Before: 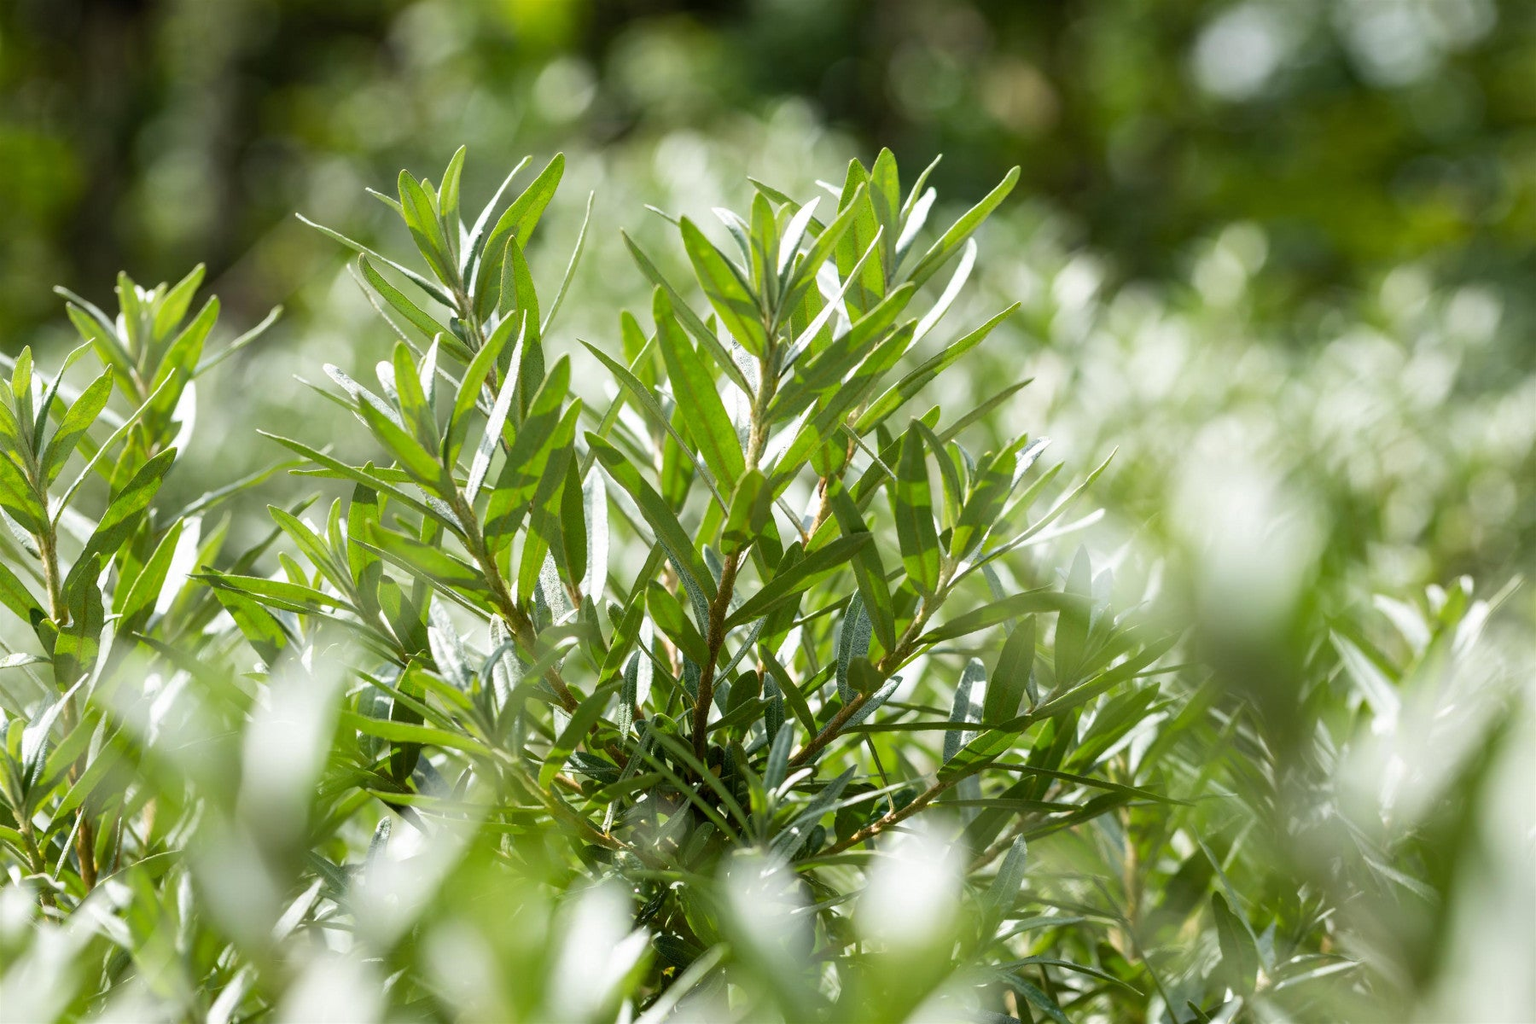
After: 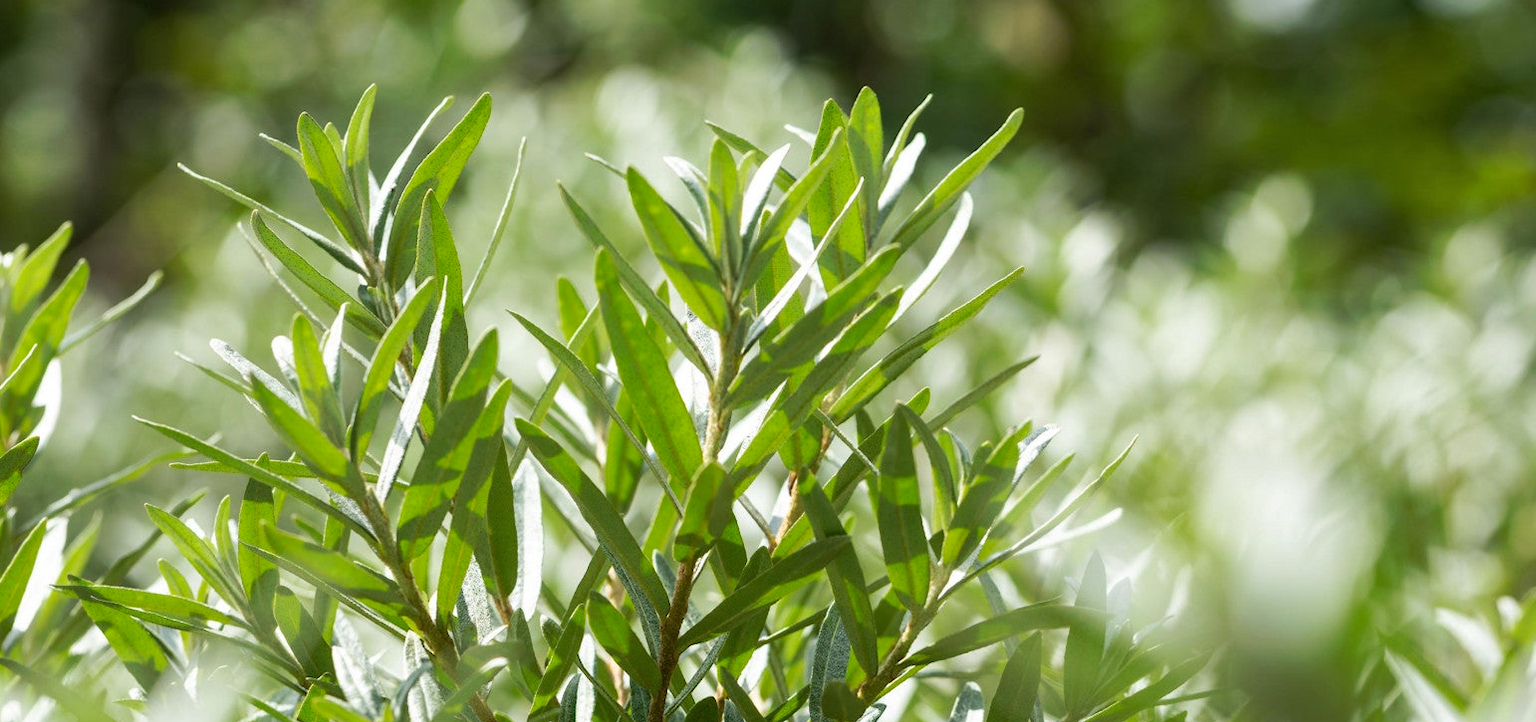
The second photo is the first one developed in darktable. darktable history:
tone curve: curves: ch0 [(0, 0) (0.003, 0.003) (0.011, 0.011) (0.025, 0.024) (0.044, 0.043) (0.069, 0.068) (0.1, 0.097) (0.136, 0.133) (0.177, 0.173) (0.224, 0.219) (0.277, 0.27) (0.335, 0.327) (0.399, 0.39) (0.468, 0.457) (0.543, 0.545) (0.623, 0.625) (0.709, 0.71) (0.801, 0.801) (0.898, 0.898) (1, 1)], preserve colors none
crop and rotate: left 9.345%, top 7.22%, right 4.982%, bottom 32.331%
